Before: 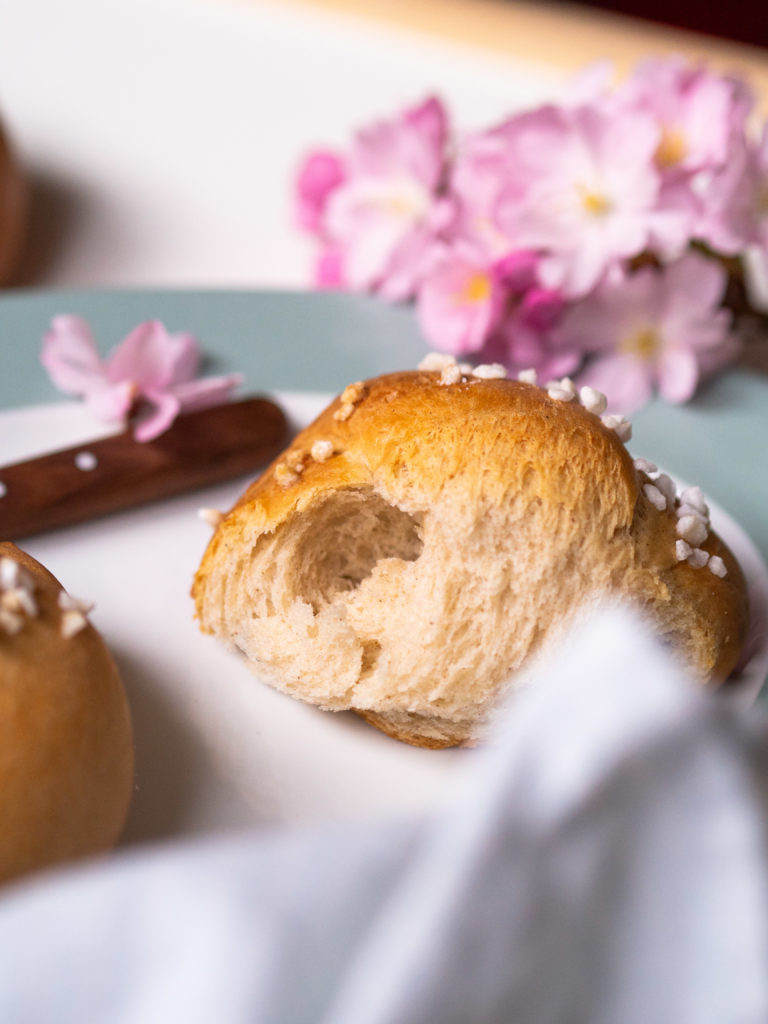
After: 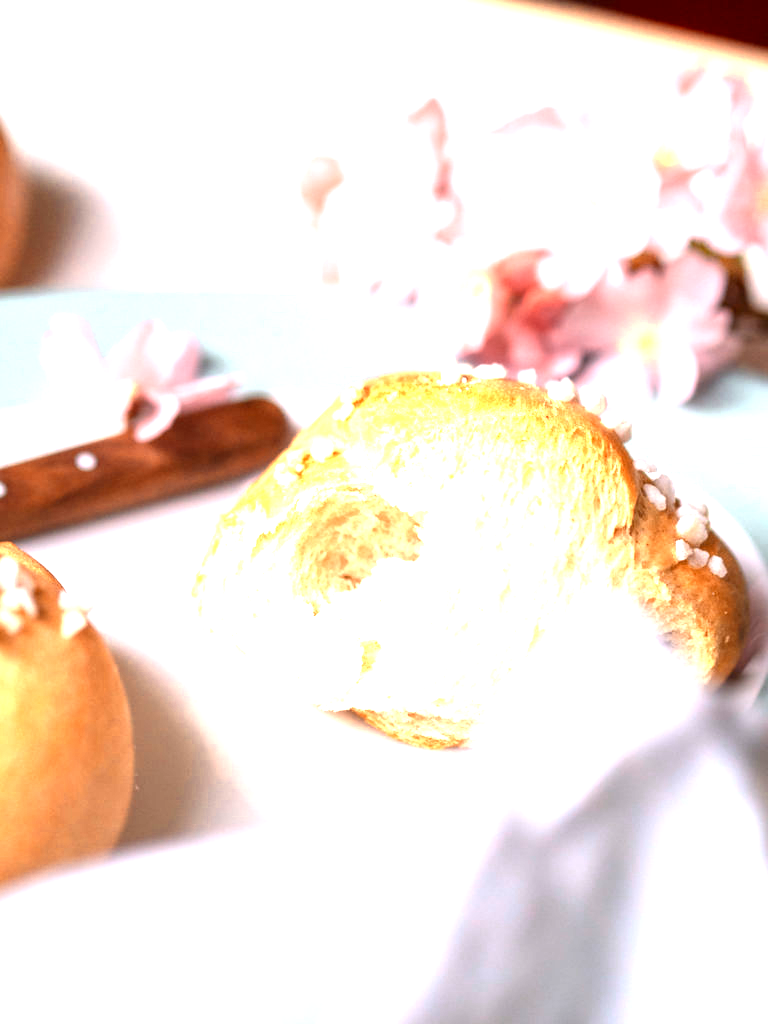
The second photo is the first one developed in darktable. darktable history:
exposure: black level correction 0, exposure 1.35 EV, compensate highlight preservation false
contrast brightness saturation: contrast 0.092, saturation 0.271
color zones: curves: ch0 [(0.018, 0.548) (0.197, 0.654) (0.425, 0.447) (0.605, 0.658) (0.732, 0.579)]; ch1 [(0.105, 0.531) (0.224, 0.531) (0.386, 0.39) (0.618, 0.456) (0.732, 0.456) (0.956, 0.421)]; ch2 [(0.039, 0.583) (0.215, 0.465) (0.399, 0.544) (0.465, 0.548) (0.614, 0.447) (0.724, 0.43) (0.882, 0.623) (0.956, 0.632)]
